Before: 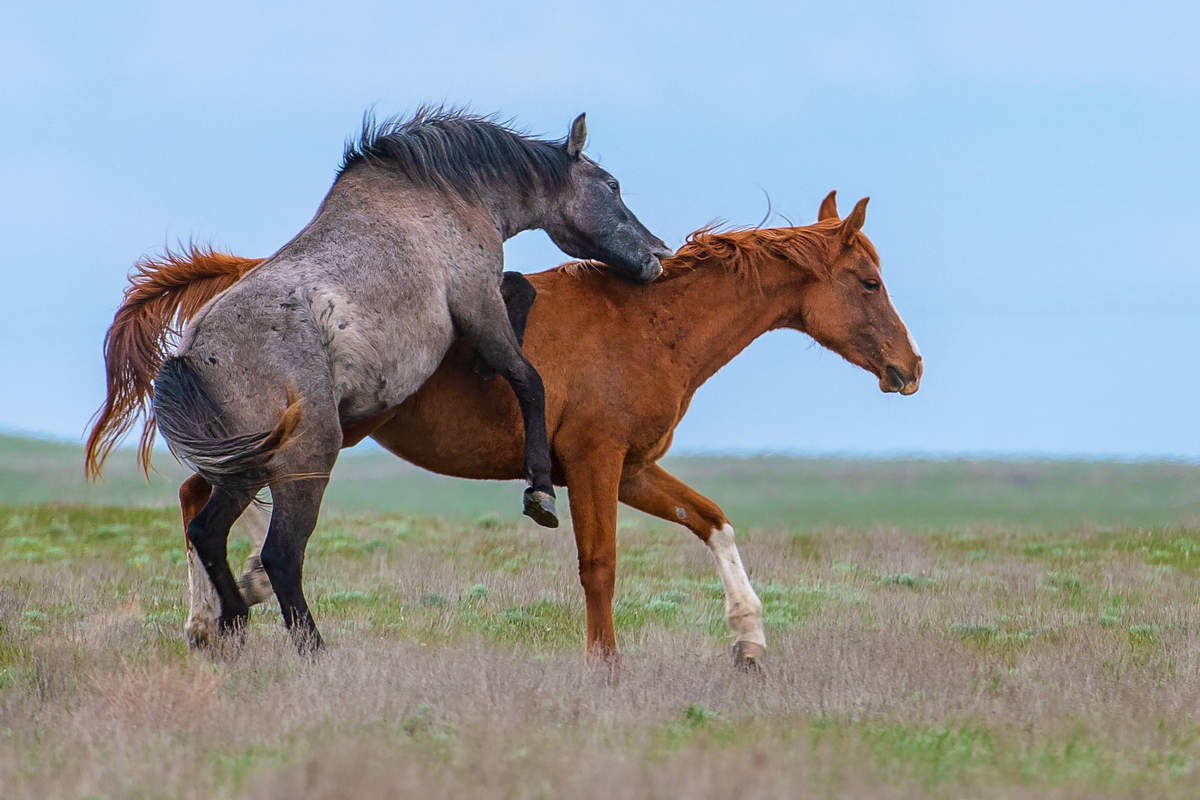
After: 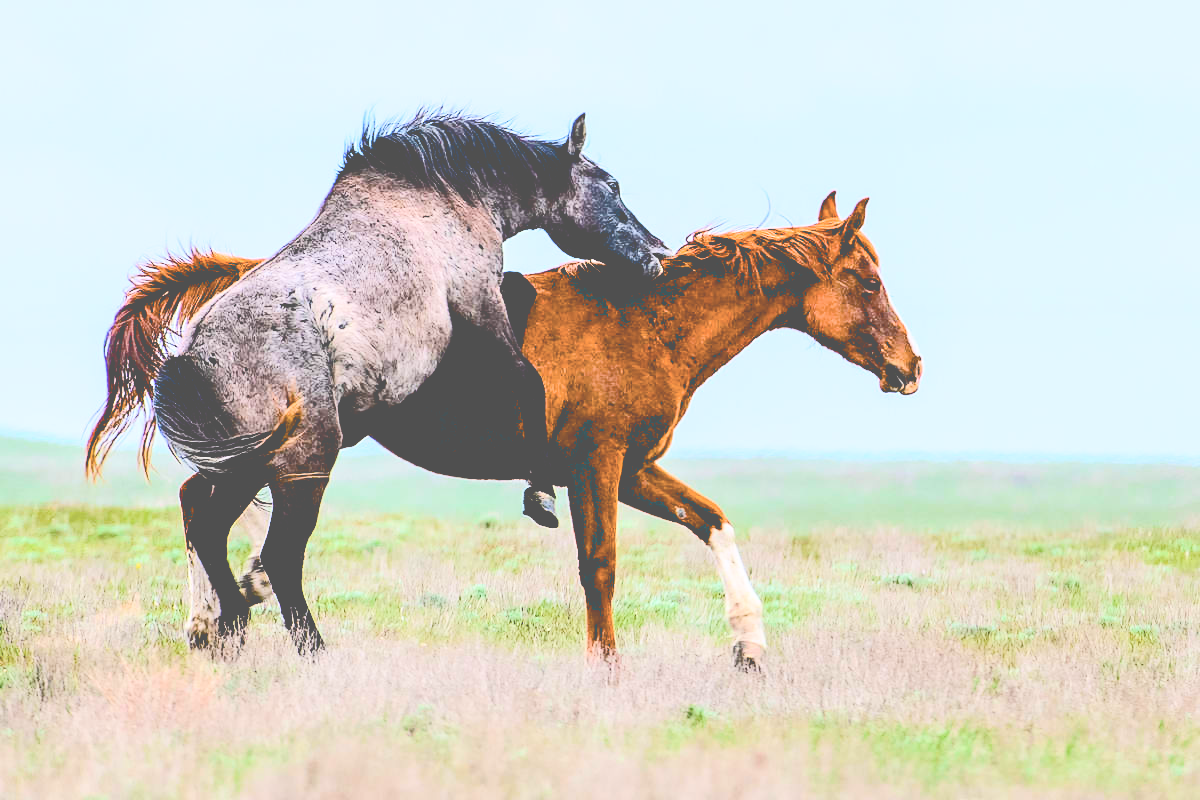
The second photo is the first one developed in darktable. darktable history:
filmic rgb: black relative exposure -5.29 EV, white relative exposure 2.86 EV, dynamic range scaling -37.17%, hardness 3.98, contrast 1.606, highlights saturation mix -0.958%
contrast brightness saturation: brightness 0.271
tone curve: curves: ch0 [(0, 0) (0.003, 0.334) (0.011, 0.338) (0.025, 0.338) (0.044, 0.338) (0.069, 0.339) (0.1, 0.342) (0.136, 0.343) (0.177, 0.349) (0.224, 0.36) (0.277, 0.385) (0.335, 0.42) (0.399, 0.465) (0.468, 0.535) (0.543, 0.632) (0.623, 0.73) (0.709, 0.814) (0.801, 0.879) (0.898, 0.935) (1, 1)], color space Lab, independent channels, preserve colors none
exposure: black level correction 0.04, exposure 0.498 EV, compensate highlight preservation false
